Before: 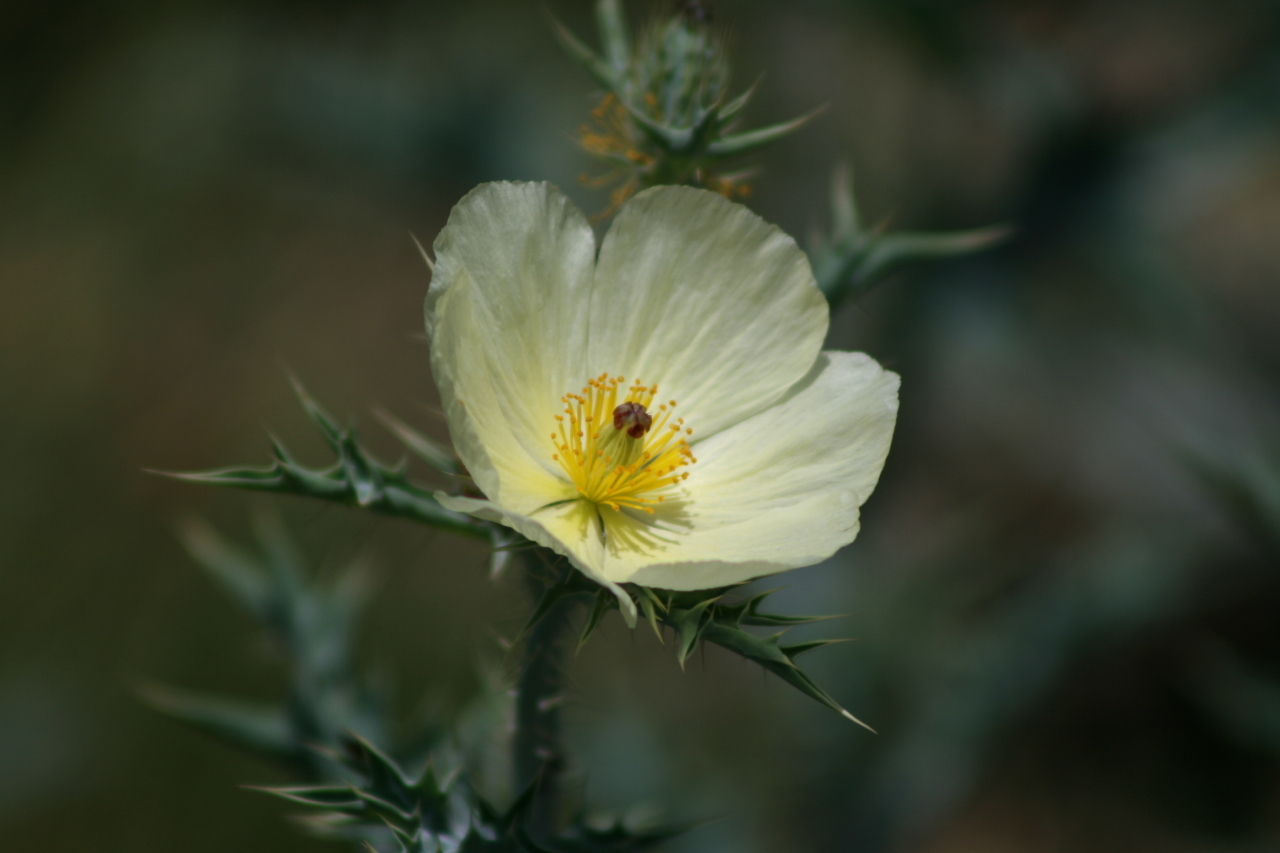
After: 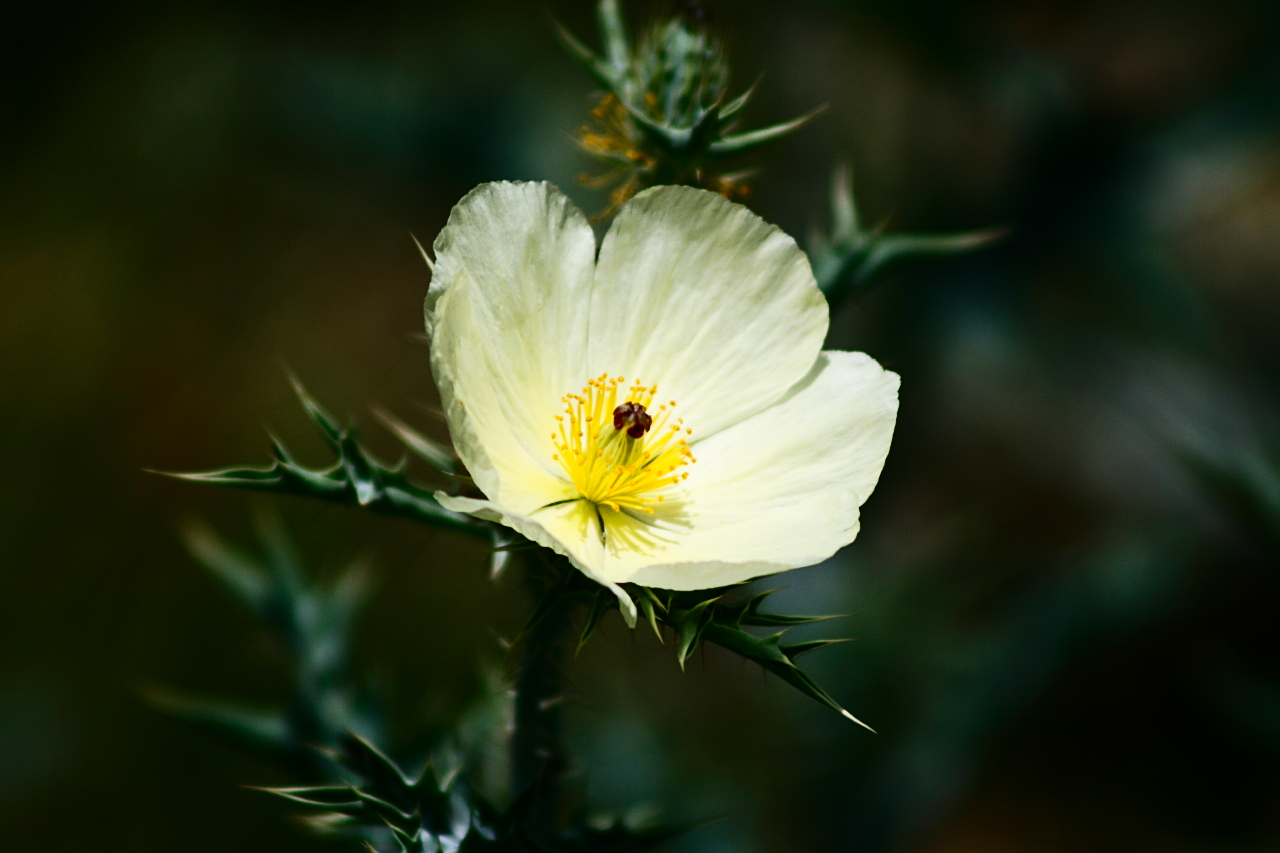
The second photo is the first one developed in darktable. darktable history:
contrast brightness saturation: contrast 0.273
sharpen: on, module defaults
base curve: curves: ch0 [(0, 0) (0.036, 0.025) (0.121, 0.166) (0.206, 0.329) (0.605, 0.79) (1, 1)], preserve colors none
